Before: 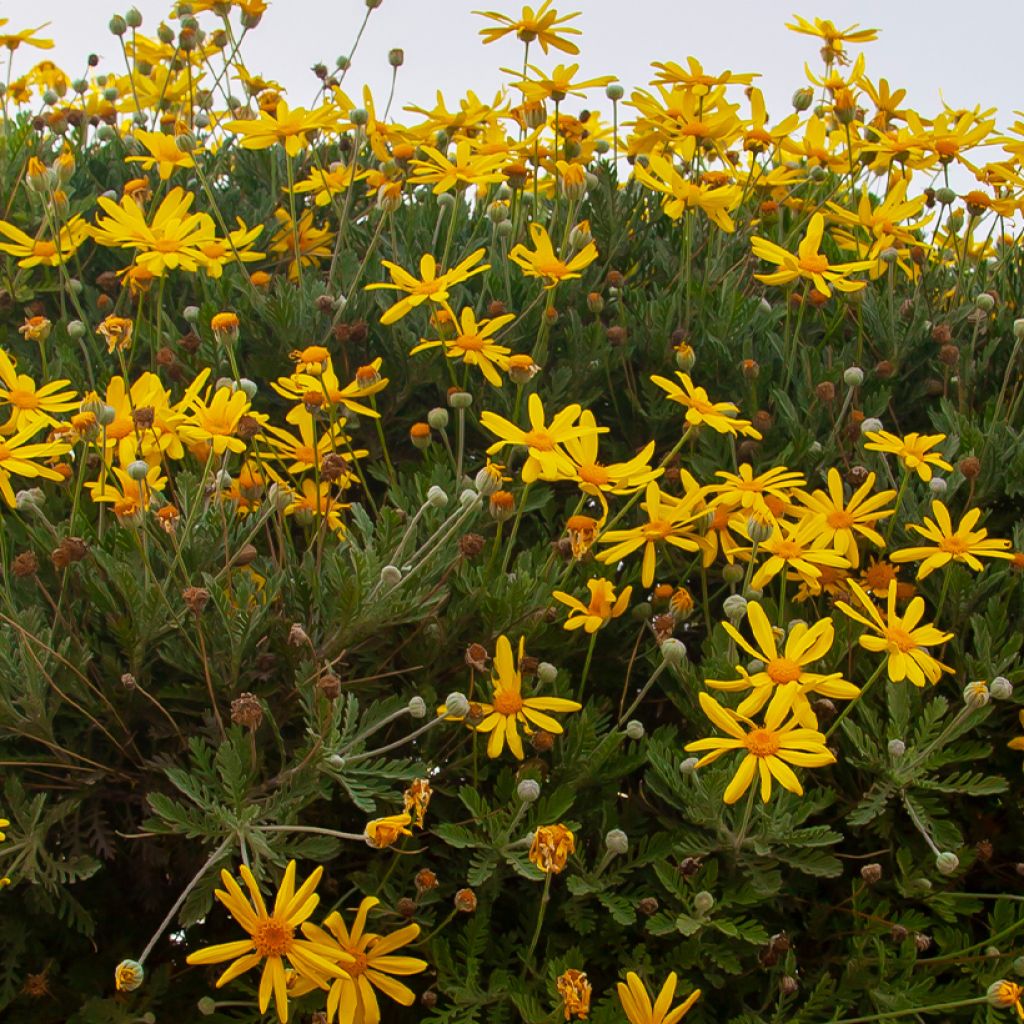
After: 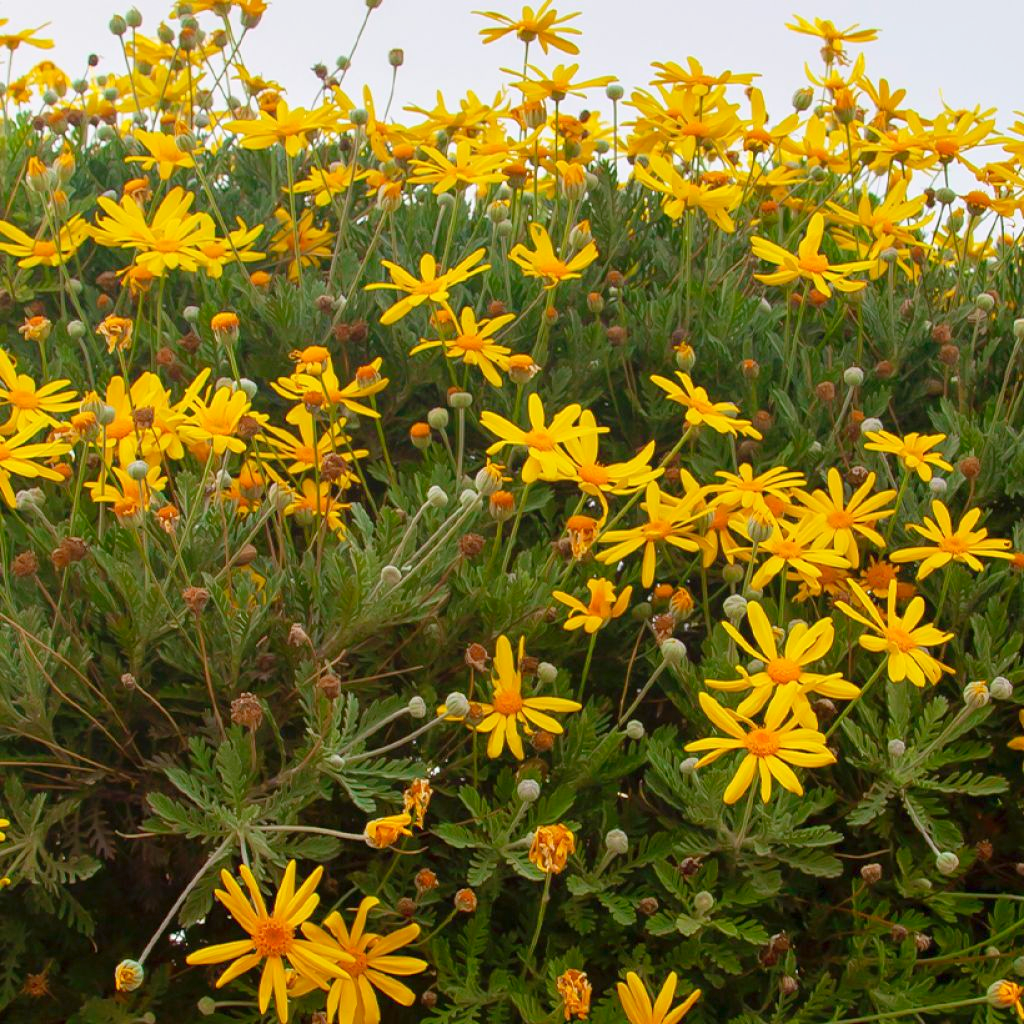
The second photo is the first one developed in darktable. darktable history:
levels: levels [0, 0.445, 1]
